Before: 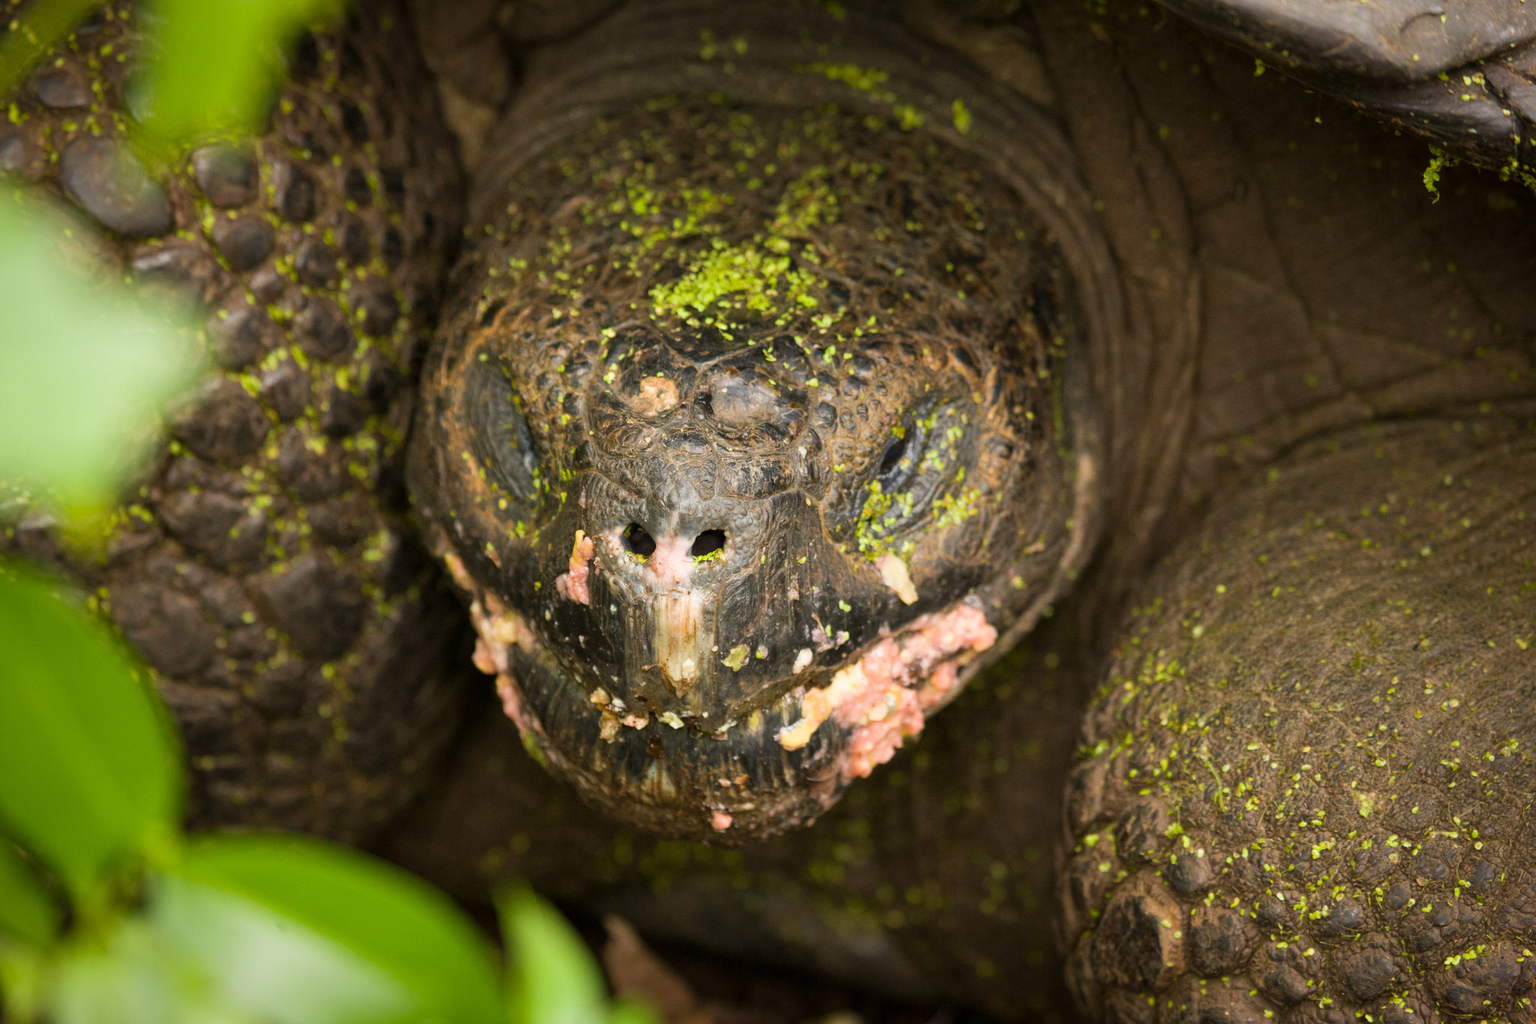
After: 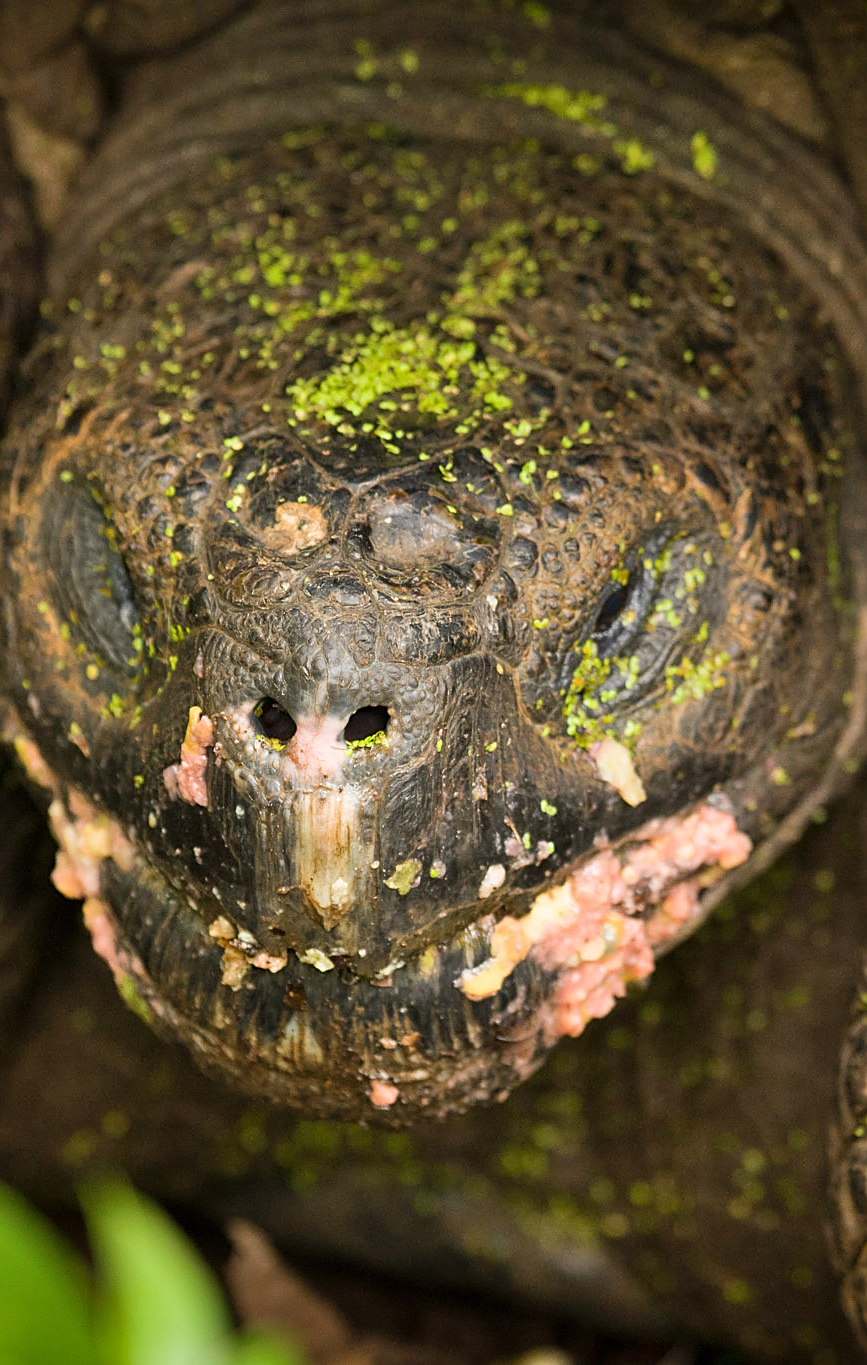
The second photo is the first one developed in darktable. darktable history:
crop: left 28.232%, right 29.414%
shadows and highlights: low approximation 0.01, soften with gaussian
sharpen: on, module defaults
